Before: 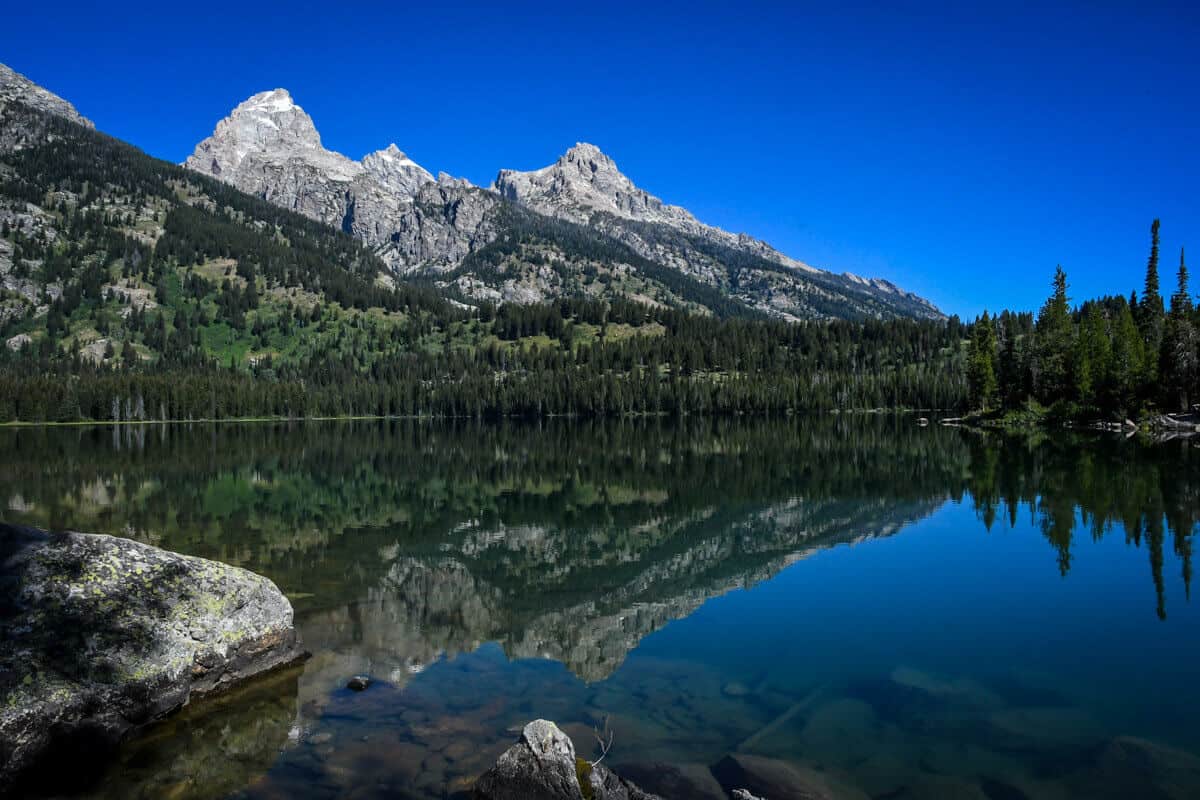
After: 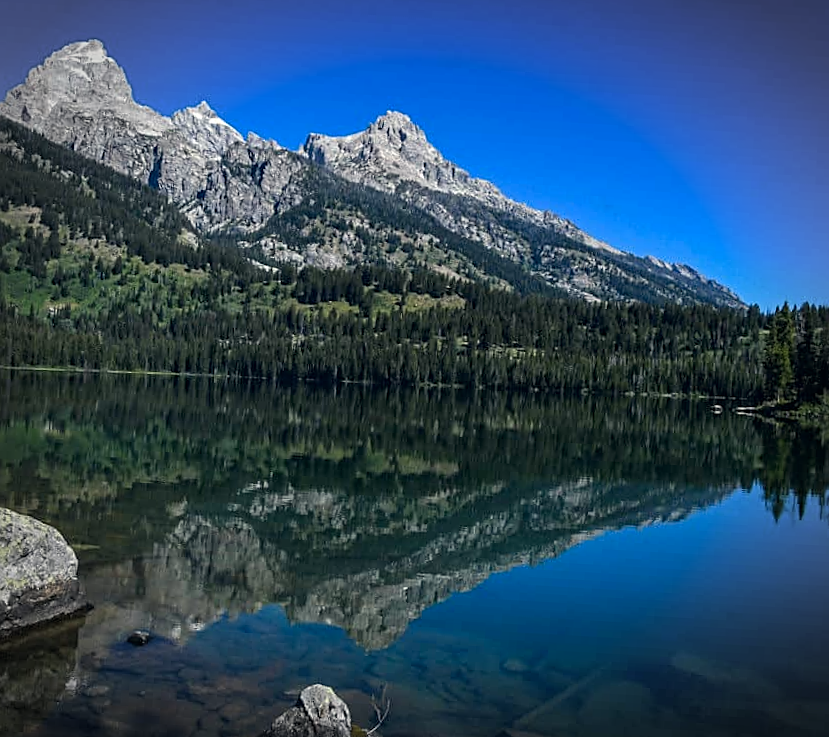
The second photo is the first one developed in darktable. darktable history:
sharpen: on, module defaults
color correction: highlights a* 0.207, highlights b* 2.7, shadows a* -0.874, shadows b* -4.78
vignetting: automatic ratio true
crop and rotate: angle -3.27°, left 14.277%, top 0.028%, right 10.766%, bottom 0.028%
